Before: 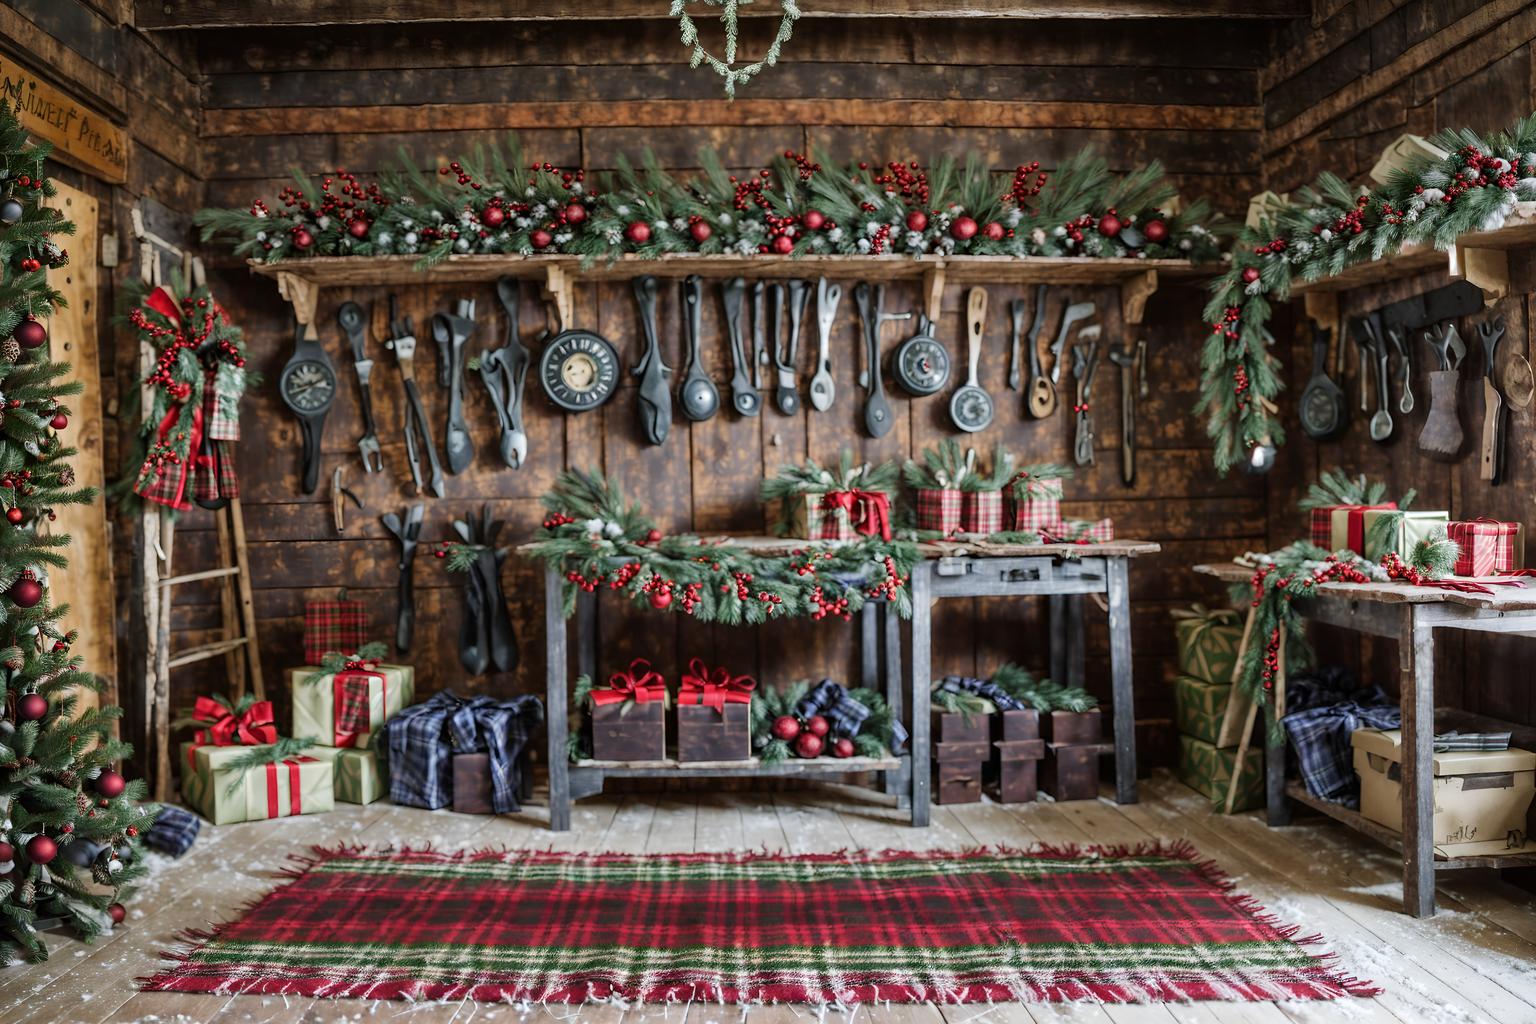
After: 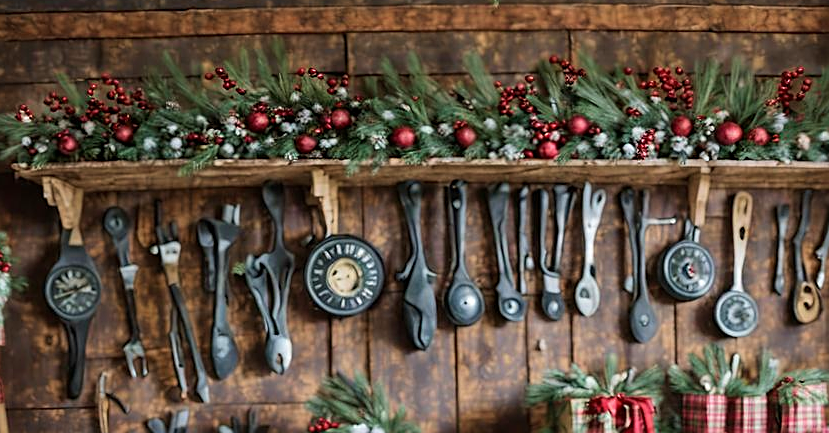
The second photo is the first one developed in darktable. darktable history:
velvia: on, module defaults
sharpen: on, module defaults
crop: left 15.303%, top 9.315%, right 30.708%, bottom 48.323%
